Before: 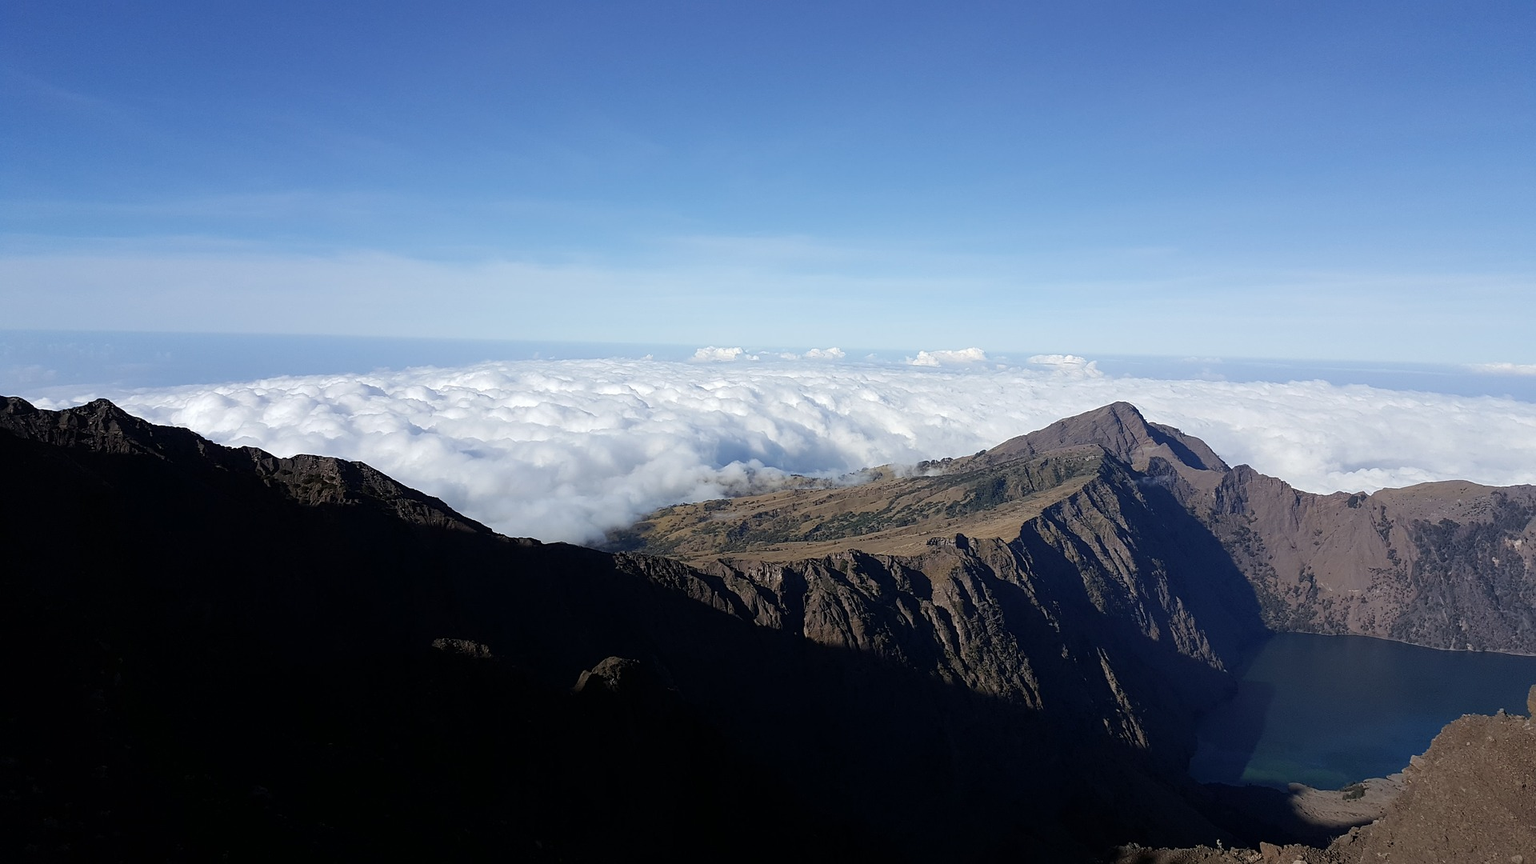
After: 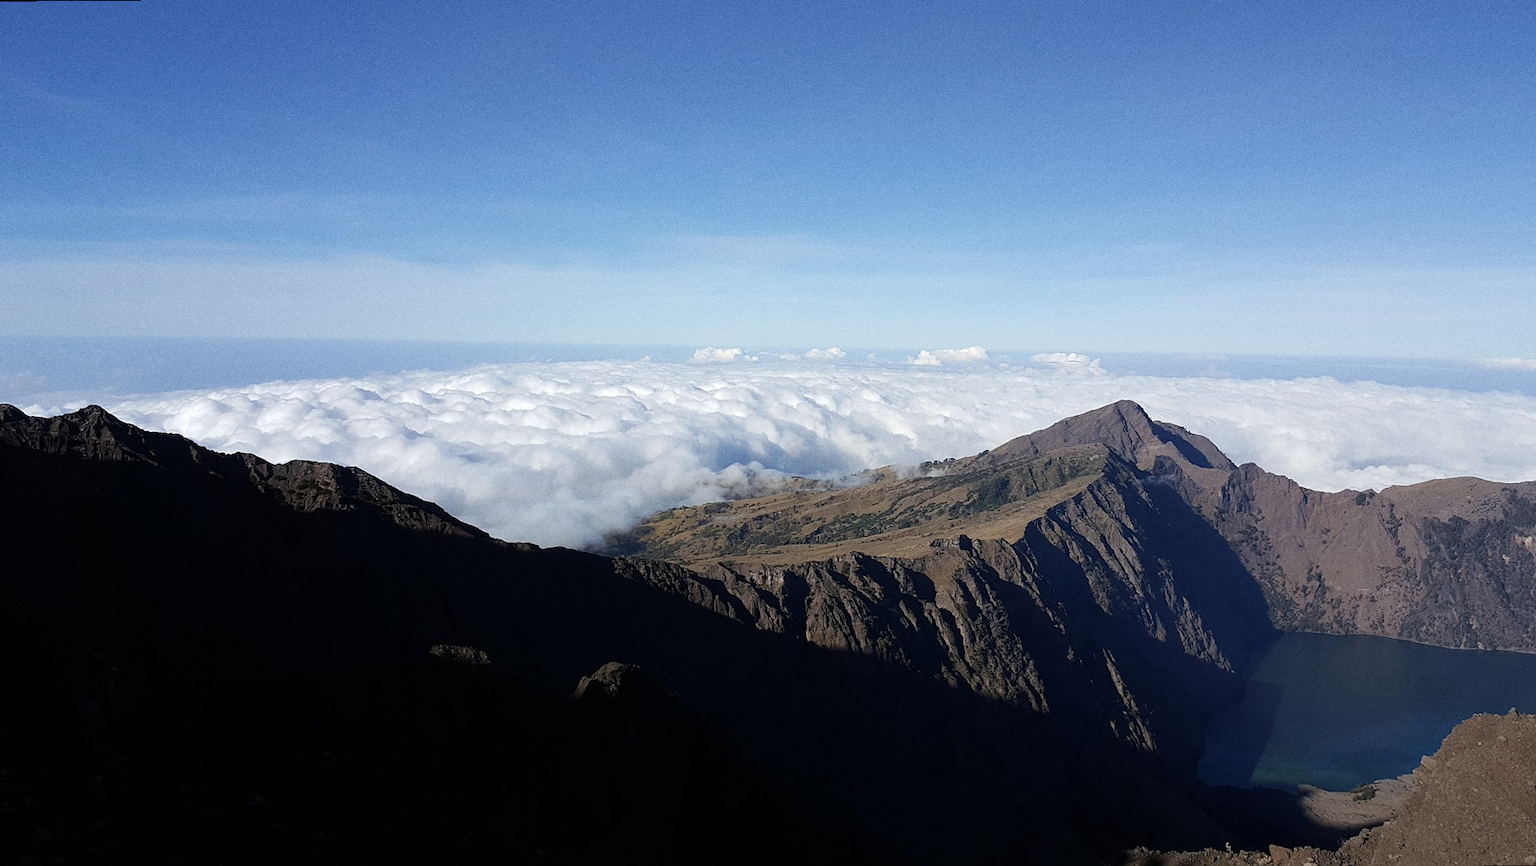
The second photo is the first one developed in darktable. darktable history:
rotate and perspective: rotation -0.45°, automatic cropping original format, crop left 0.008, crop right 0.992, crop top 0.012, crop bottom 0.988
grain: coarseness 0.09 ISO
